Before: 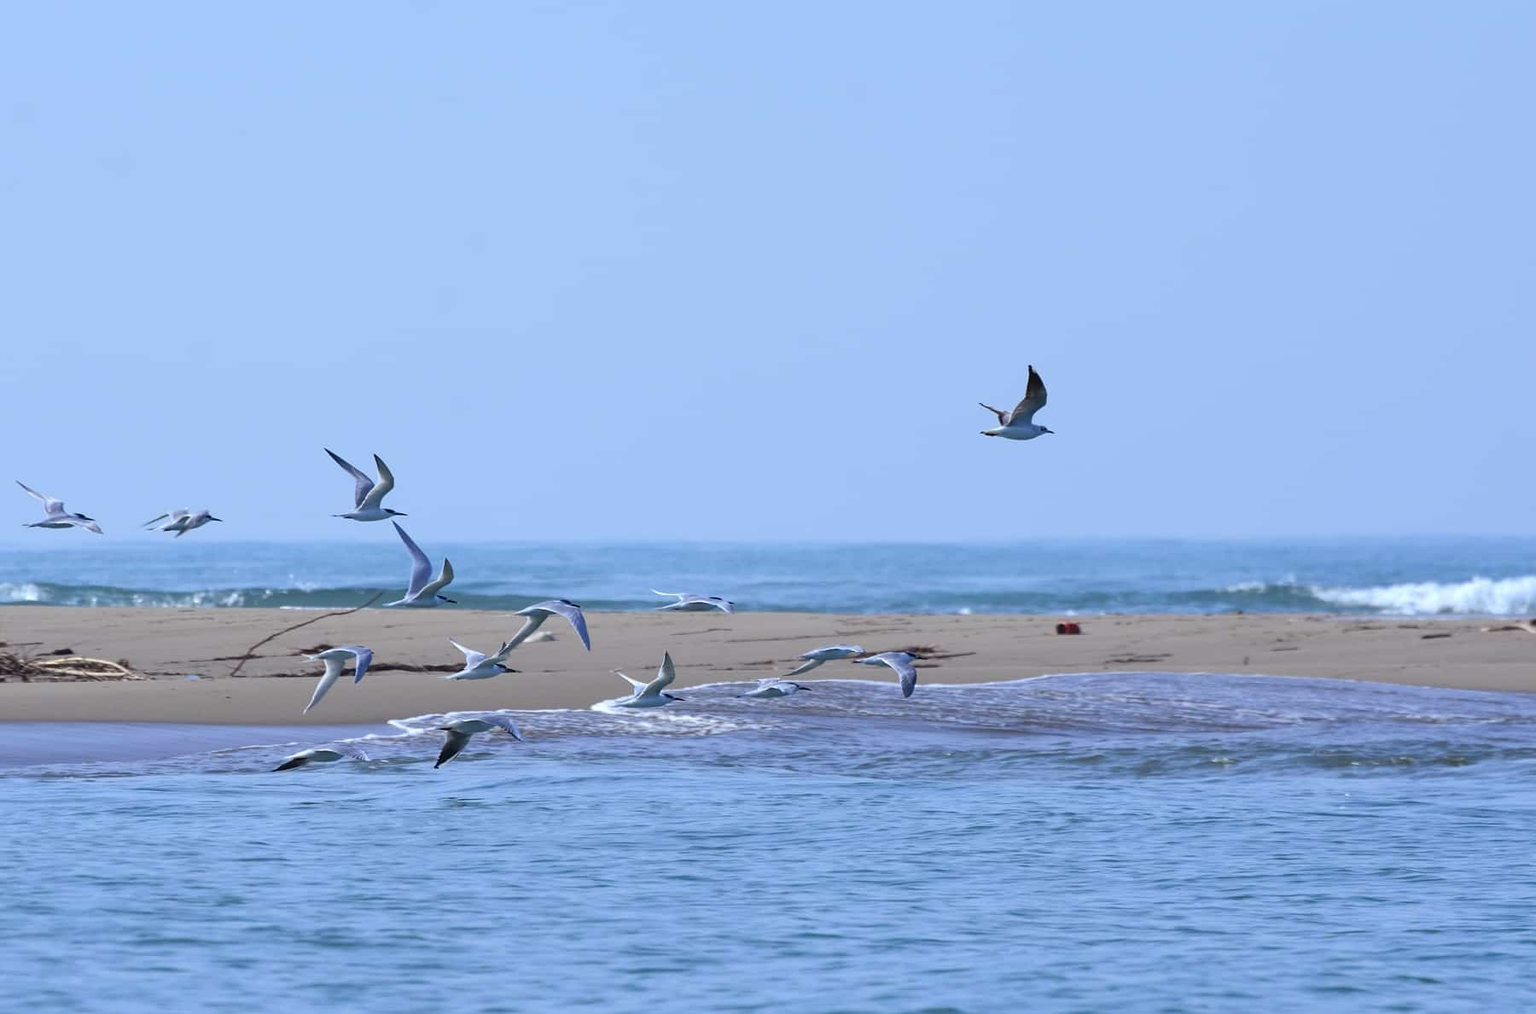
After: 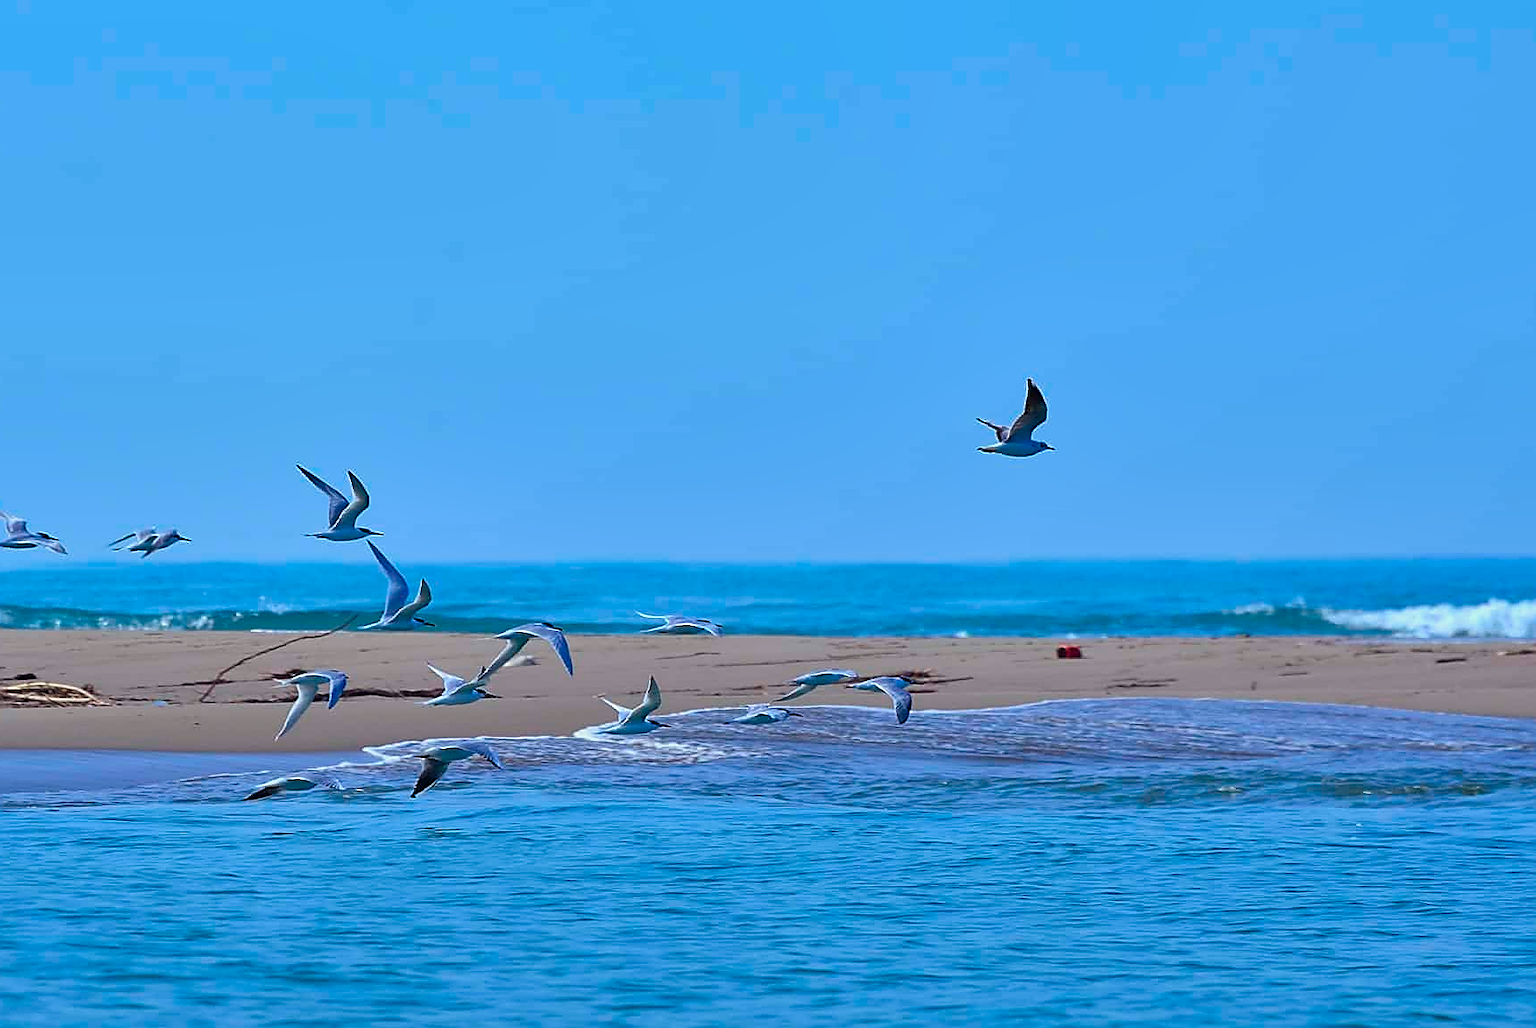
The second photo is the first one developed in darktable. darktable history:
sharpen: radius 1.4, amount 1.25, threshold 0.7
crop and rotate: left 2.536%, right 1.107%, bottom 2.246%
color balance rgb: linear chroma grading › global chroma 15%, perceptual saturation grading › global saturation 30%
shadows and highlights: shadows 75, highlights -60.85, soften with gaussian
graduated density: rotation -180°, offset 24.95
